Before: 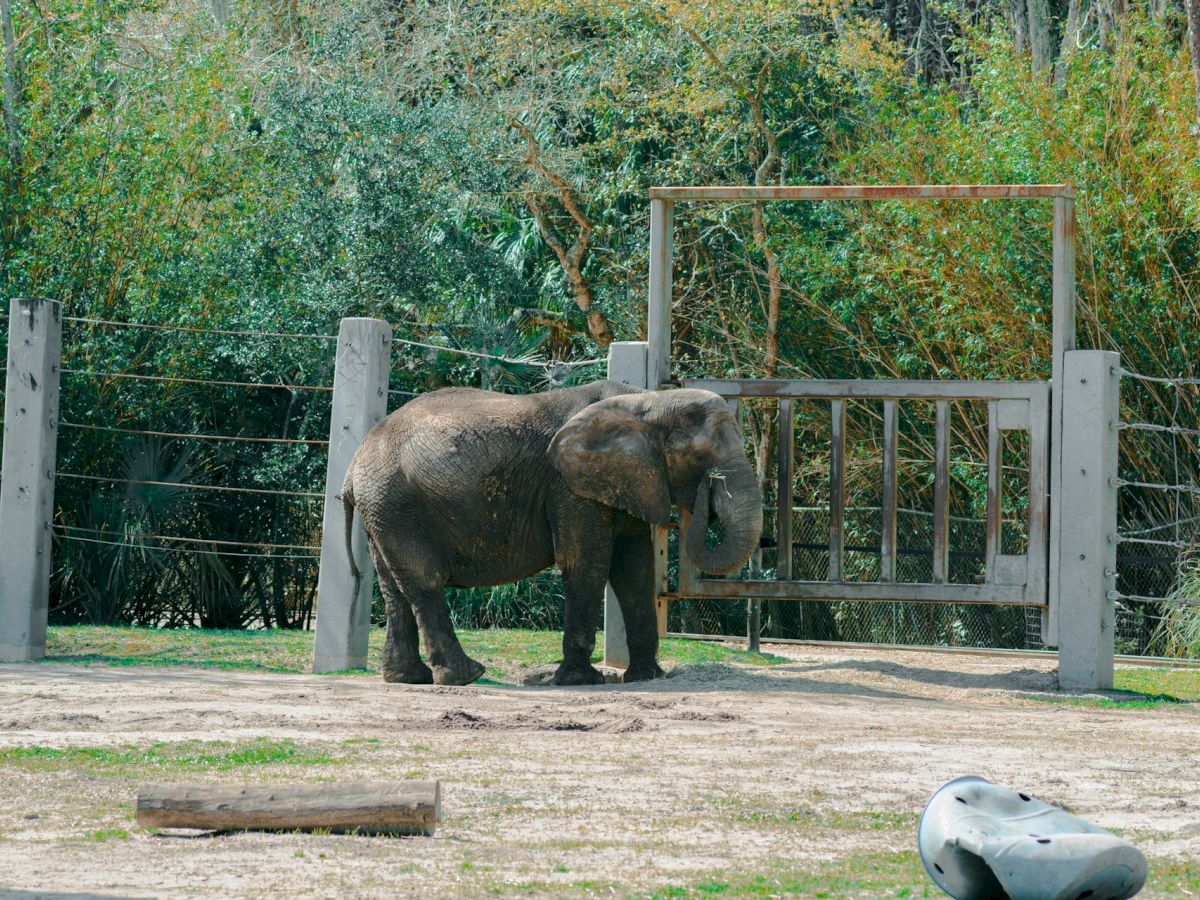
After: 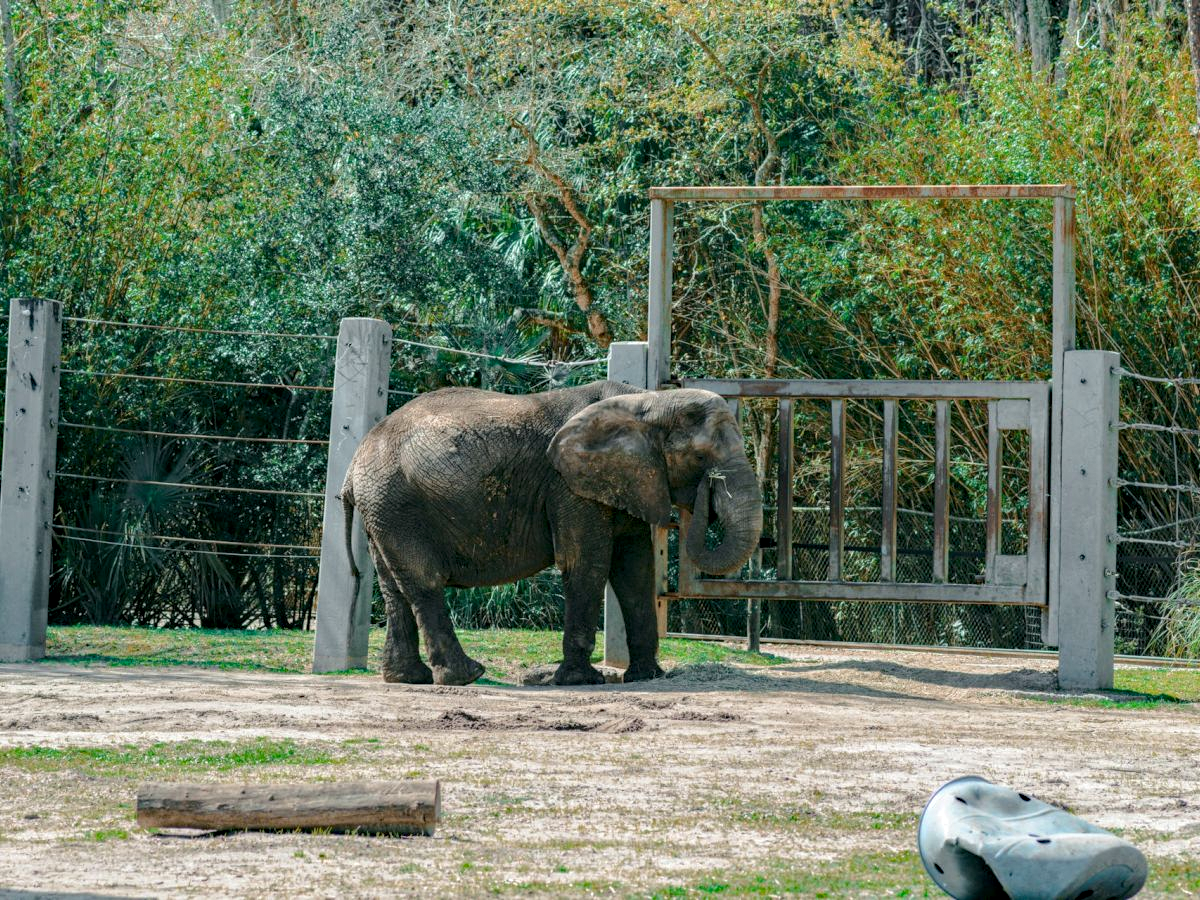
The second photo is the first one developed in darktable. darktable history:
local contrast: detail 130%
haze removal: compatibility mode true, adaptive false
